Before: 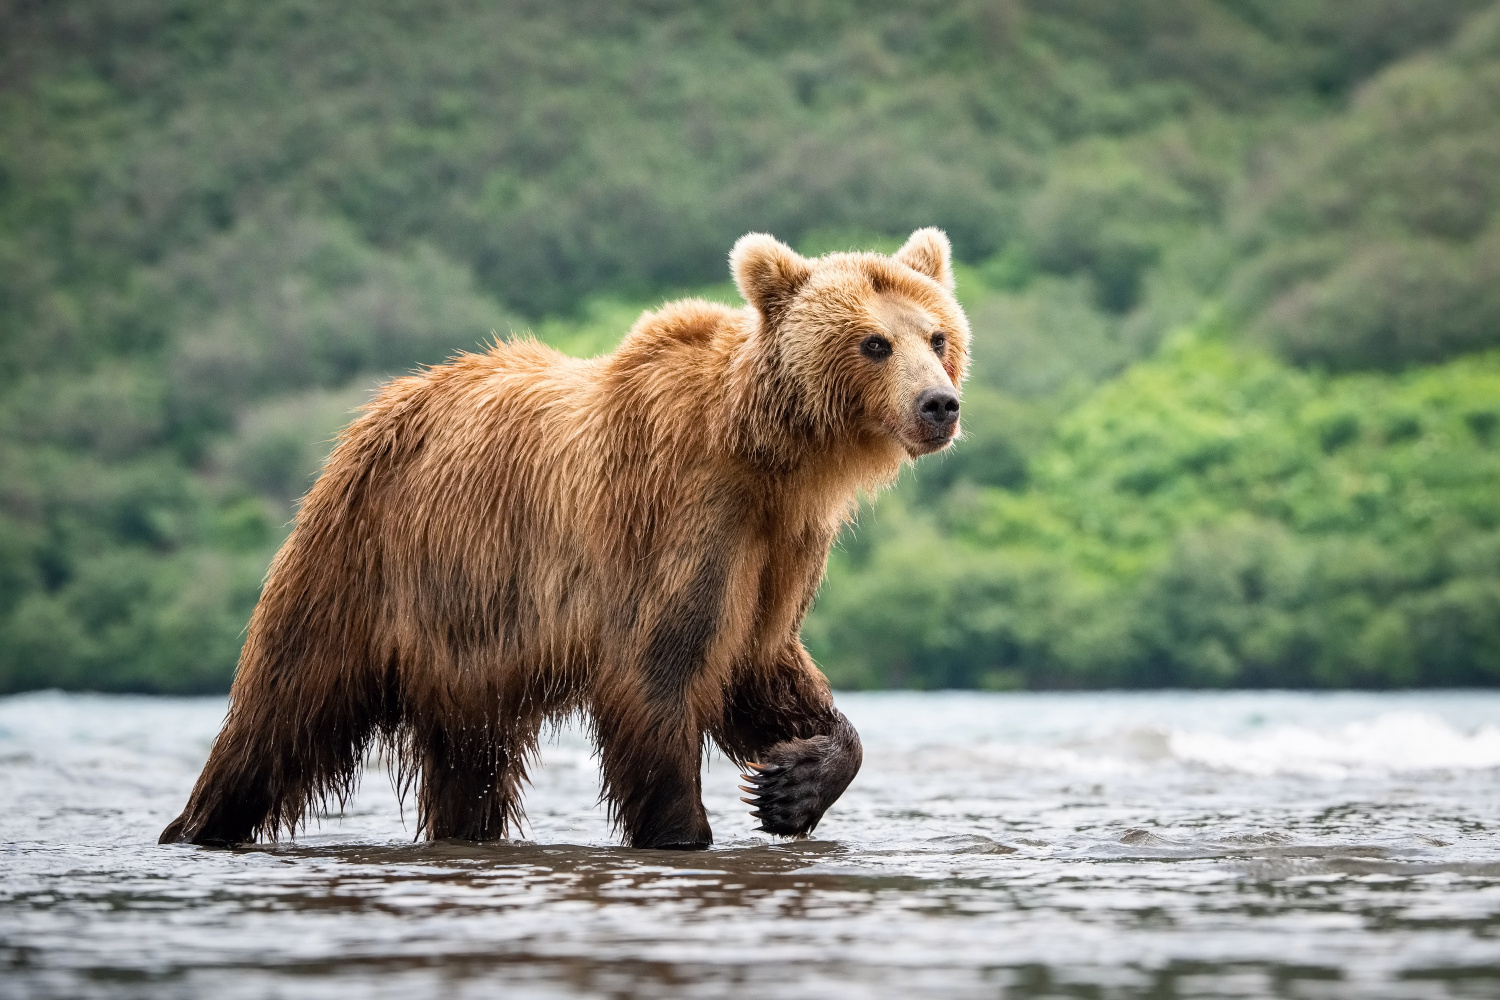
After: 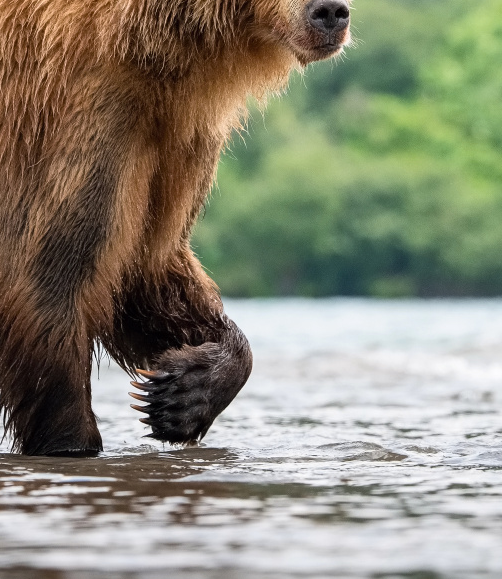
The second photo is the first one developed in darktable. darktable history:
crop: left 40.692%, top 39.333%, right 25.838%, bottom 2.744%
